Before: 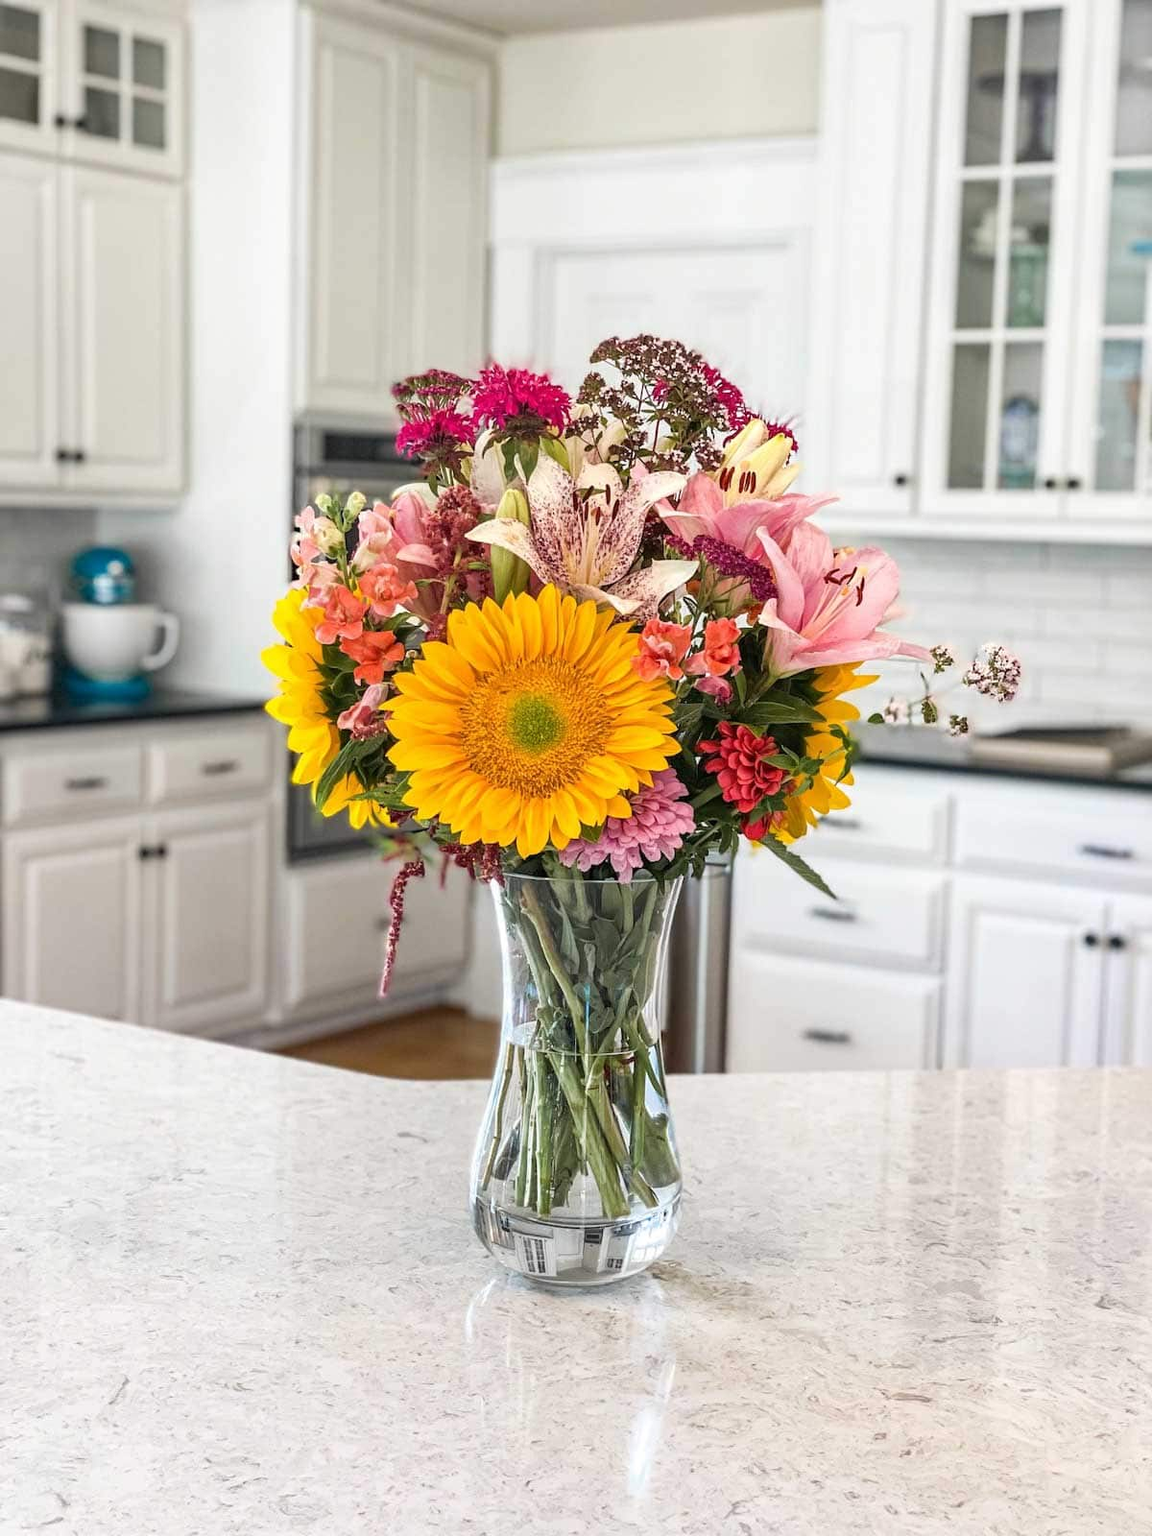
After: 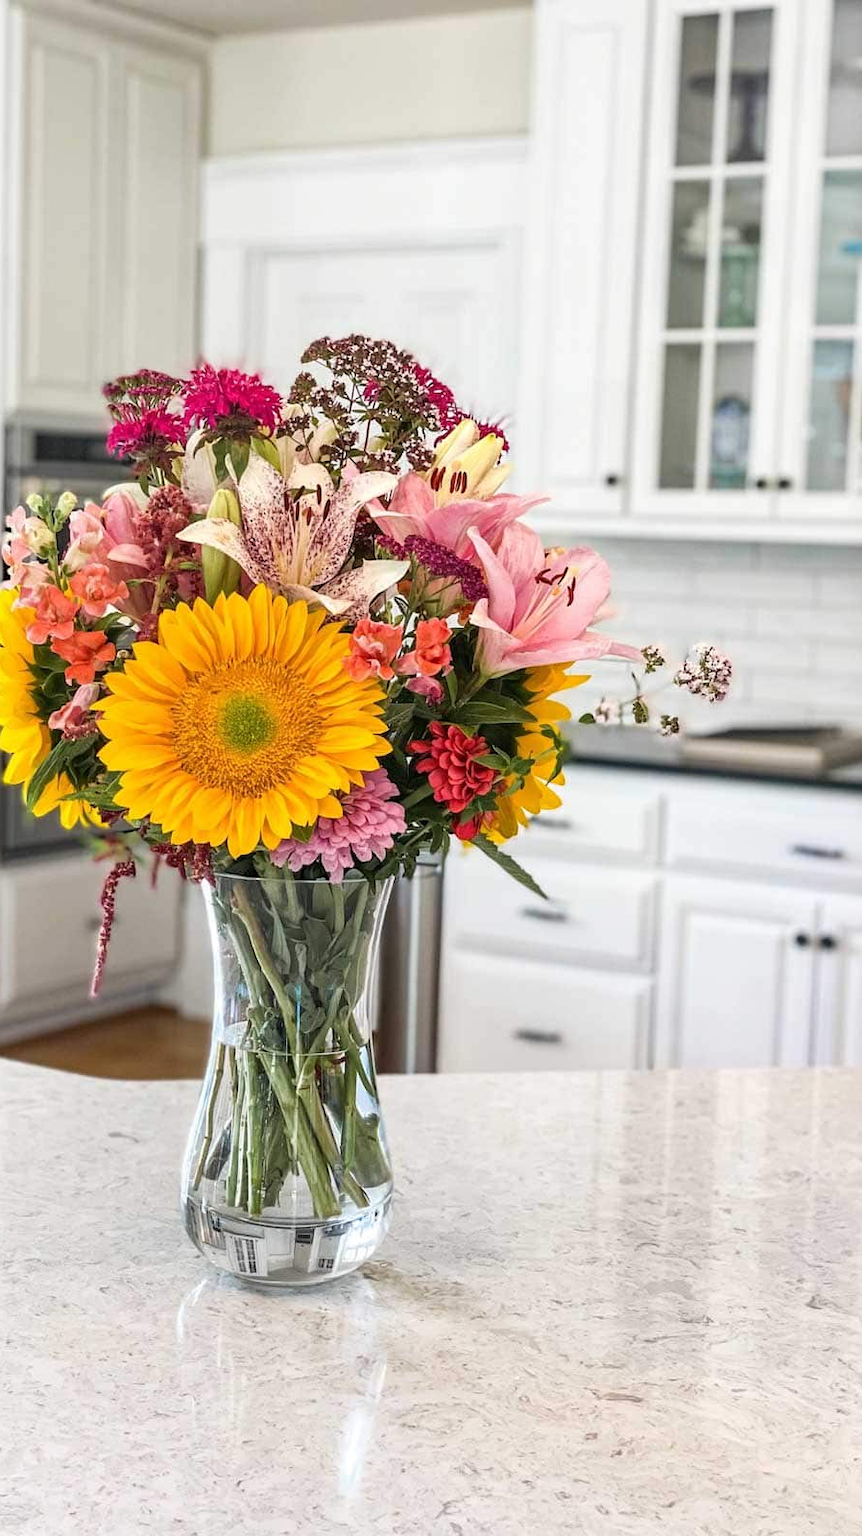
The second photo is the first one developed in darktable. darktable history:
crop and rotate: left 25.098%
